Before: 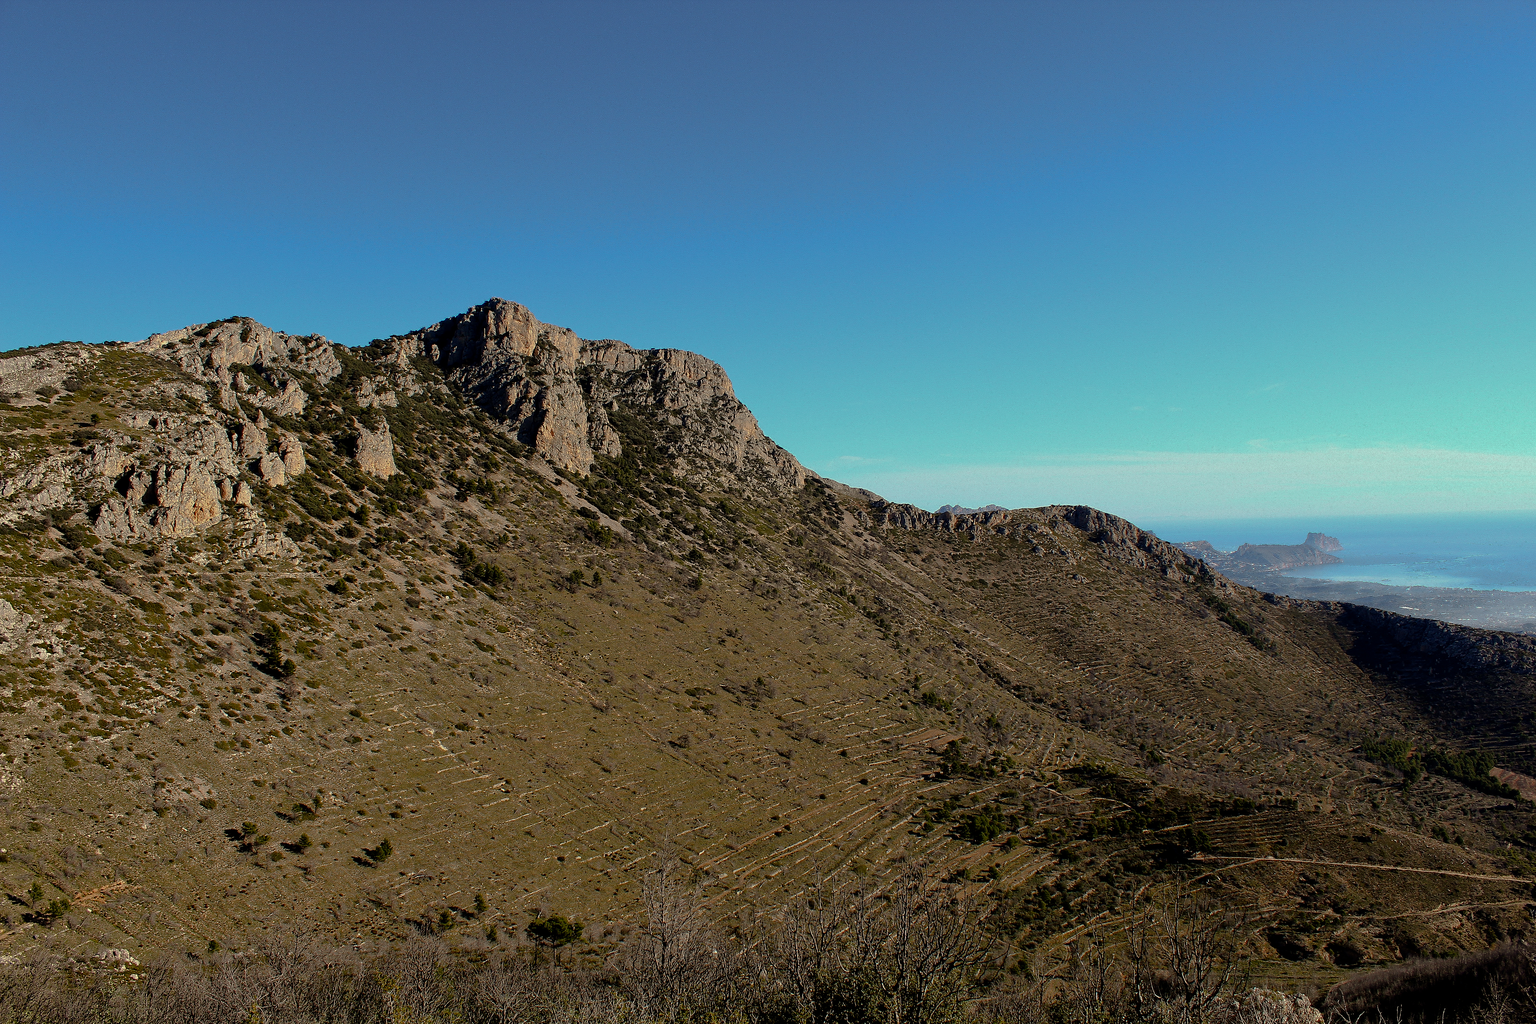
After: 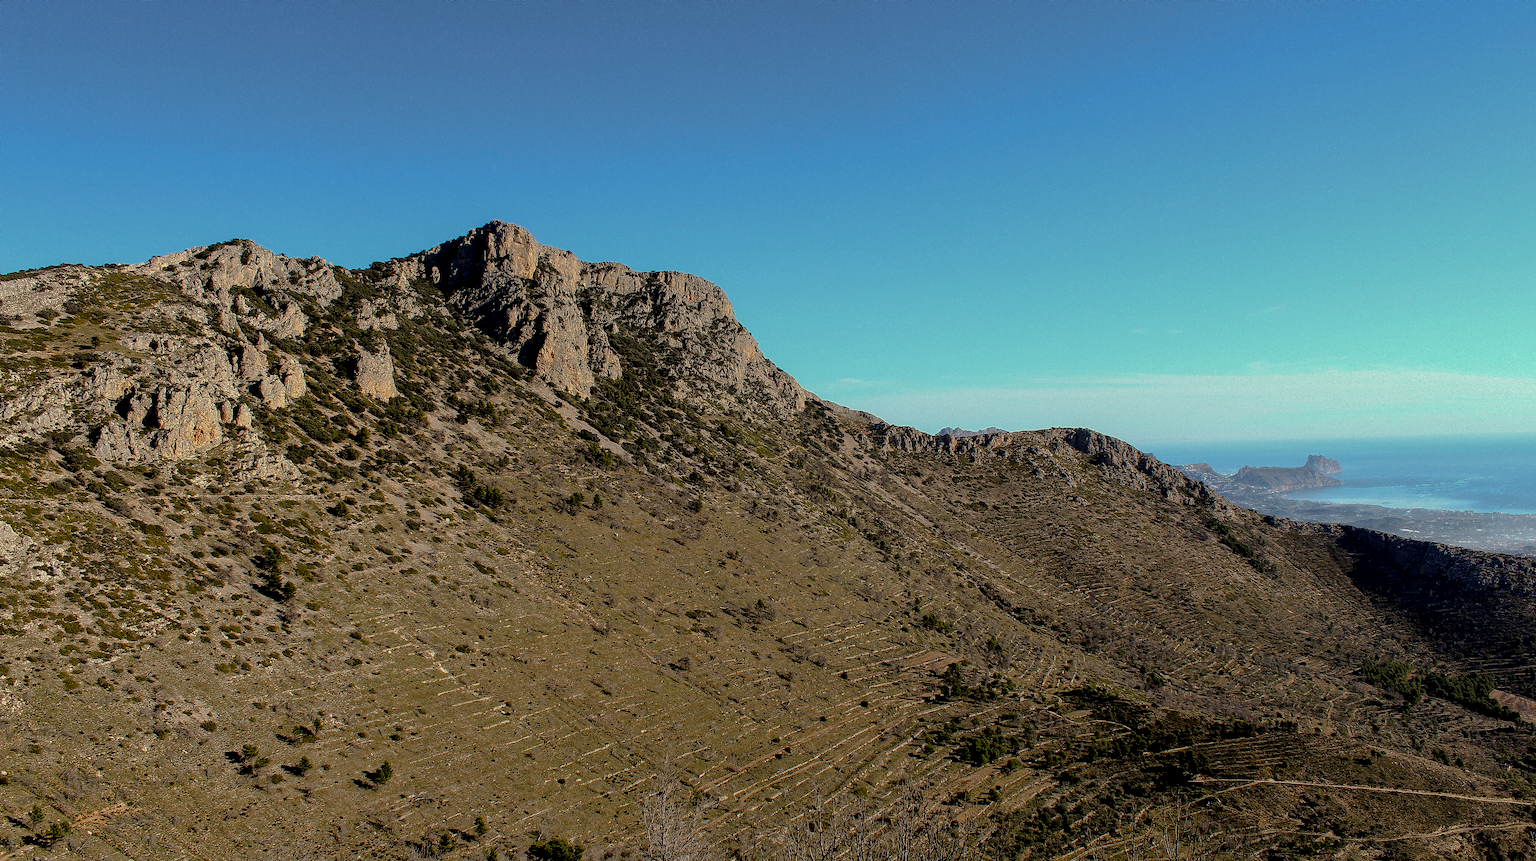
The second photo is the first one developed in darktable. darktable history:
local contrast: detail 130%
crop: top 7.625%, bottom 8.027%
